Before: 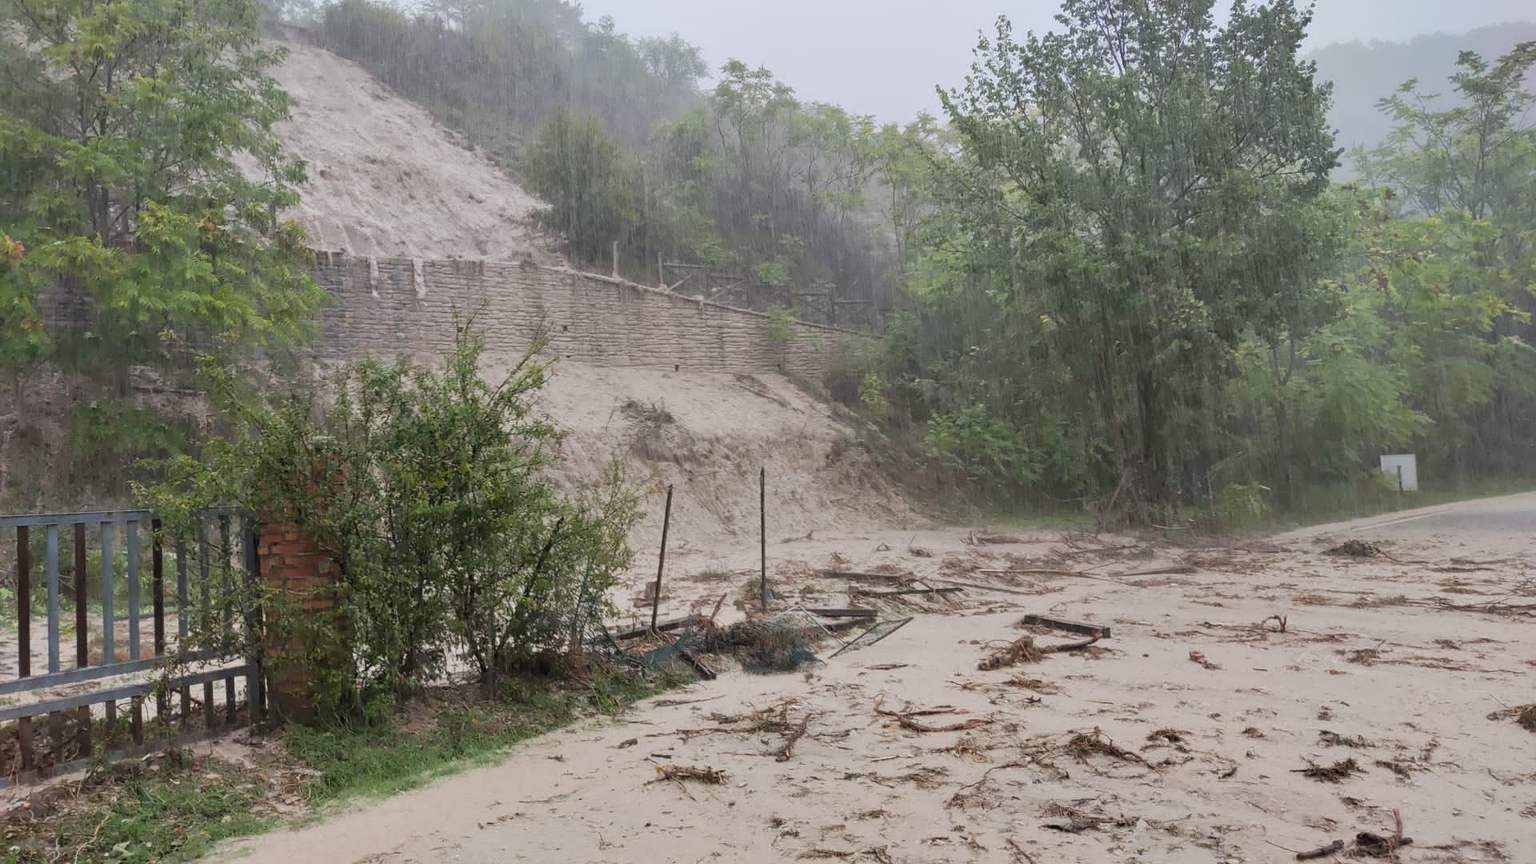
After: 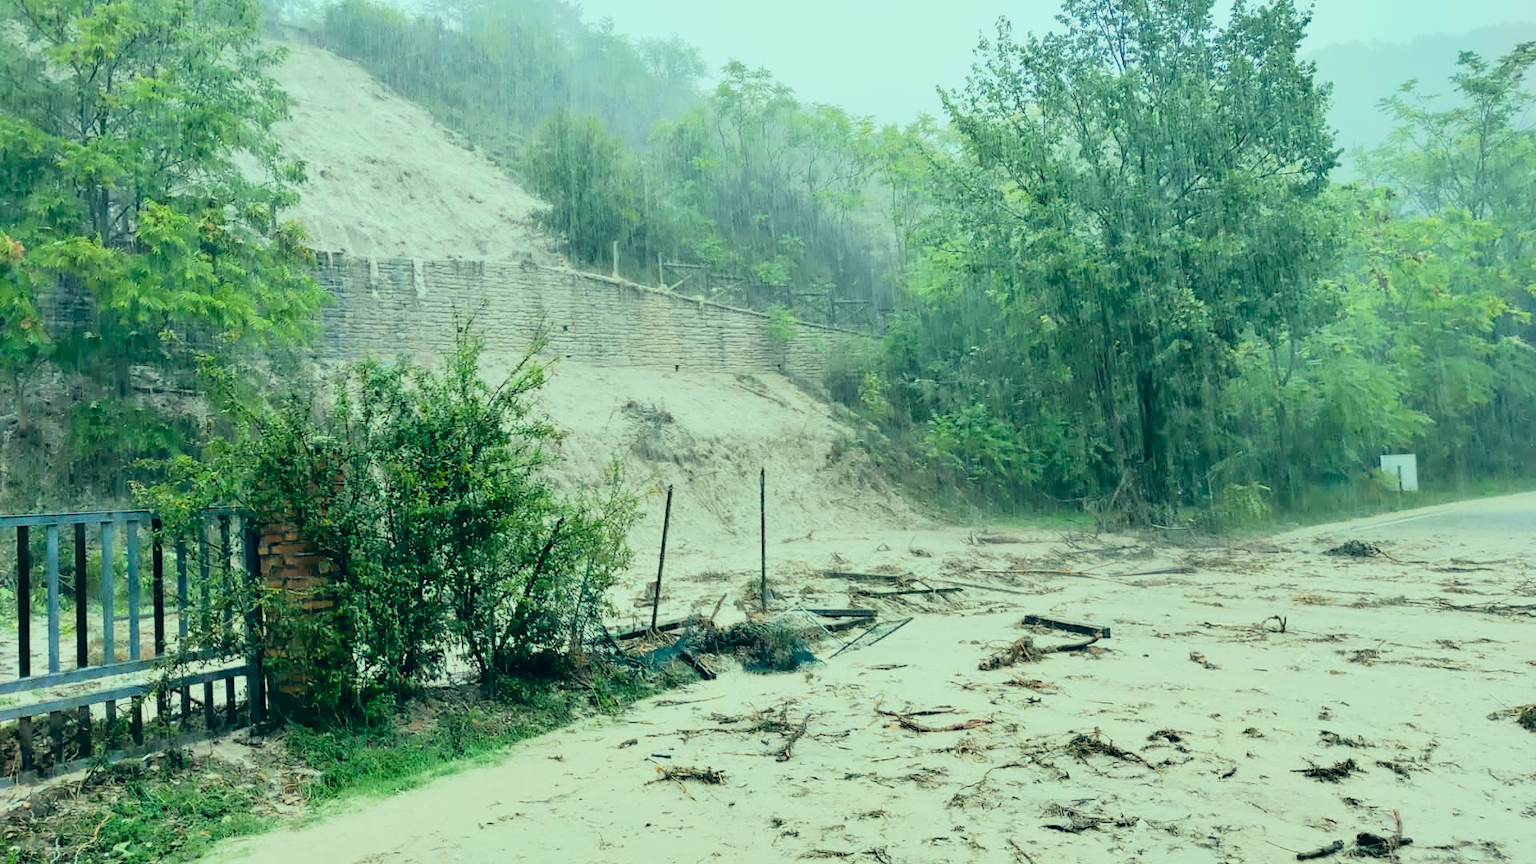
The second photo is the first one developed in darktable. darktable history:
tone curve: curves: ch0 [(0, 0) (0.084, 0.074) (0.2, 0.297) (0.363, 0.591) (0.495, 0.765) (0.68, 0.901) (0.851, 0.967) (1, 1)], color space Lab, linked channels, preserve colors none
color correction: highlights a* -20.08, highlights b* 9.8, shadows a* -20.4, shadows b* -10.76
exposure: black level correction 0.009, exposure -0.637 EV, compensate highlight preservation false
